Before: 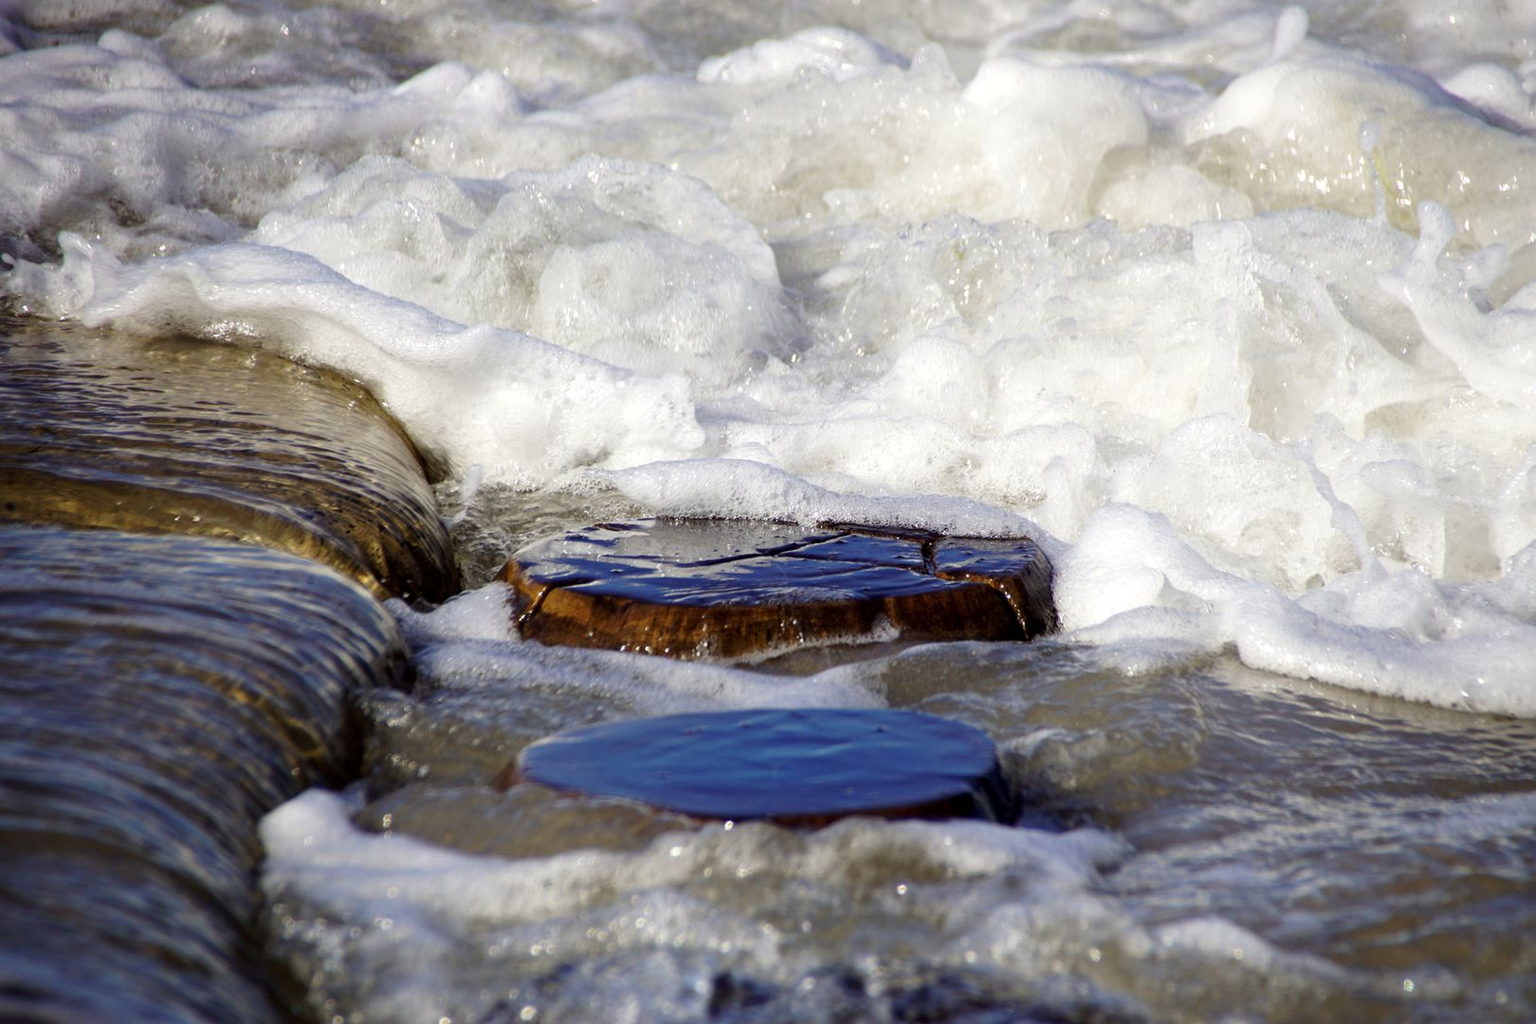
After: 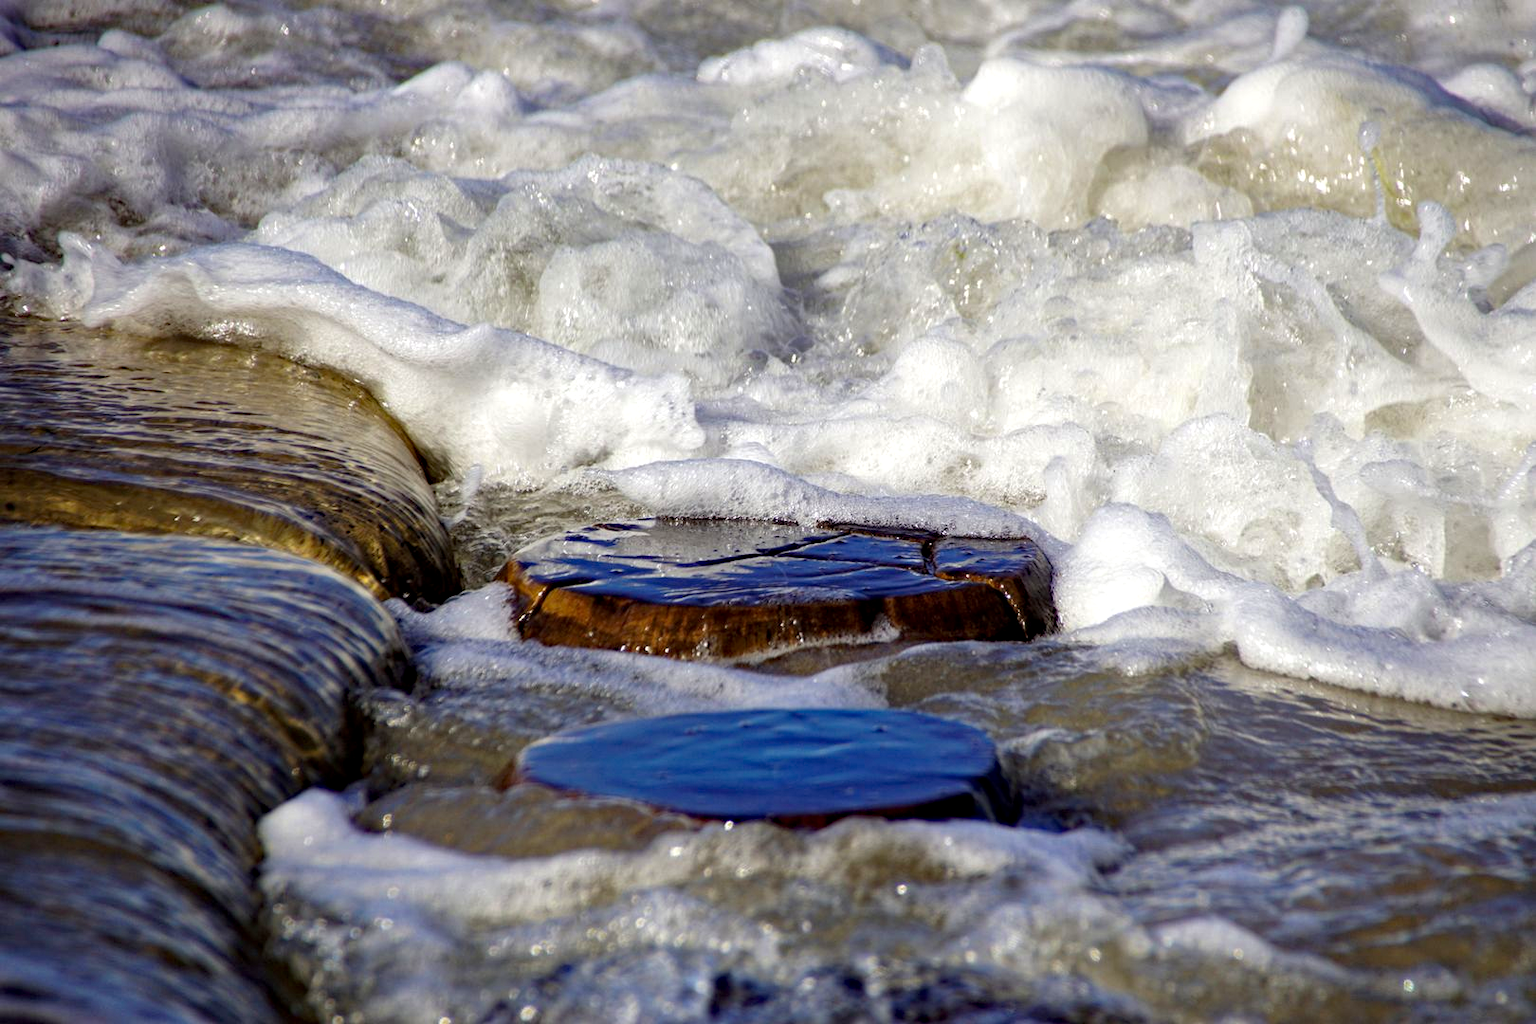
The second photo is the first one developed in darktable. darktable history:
exposure: compensate highlight preservation false
haze removal: strength 0.281, distance 0.252, compatibility mode true, adaptive false
shadows and highlights: shadows 35.14, highlights -35.07, soften with gaussian
local contrast: highlights 101%, shadows 99%, detail 119%, midtone range 0.2
color correction: highlights b* 0.013, saturation 1.13
